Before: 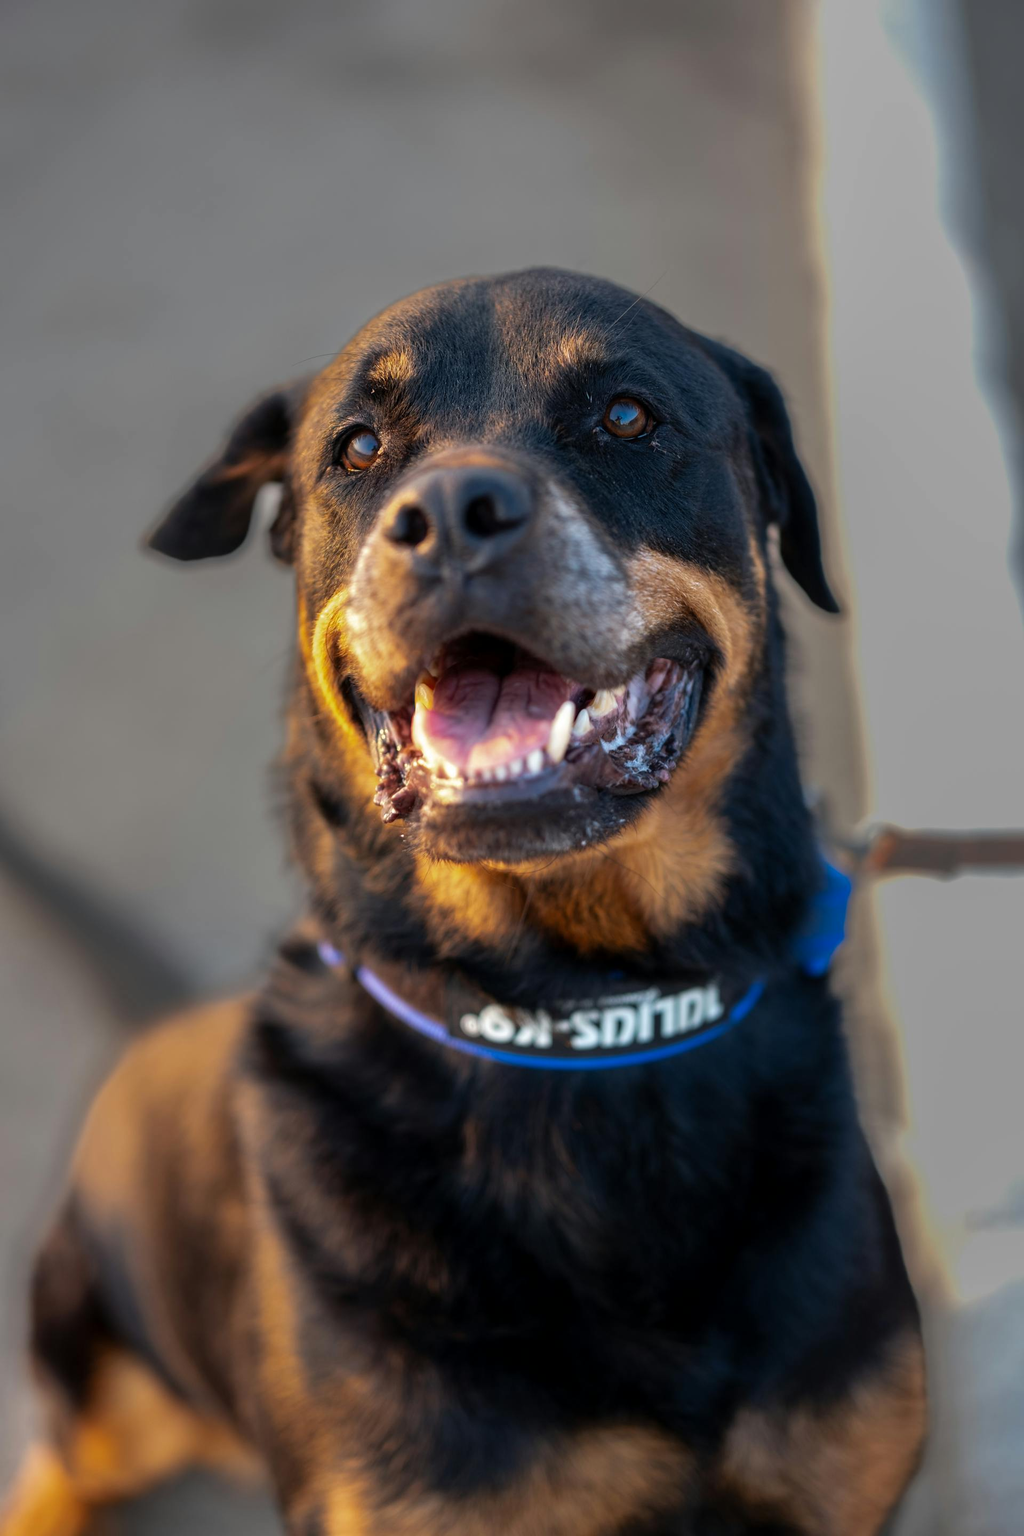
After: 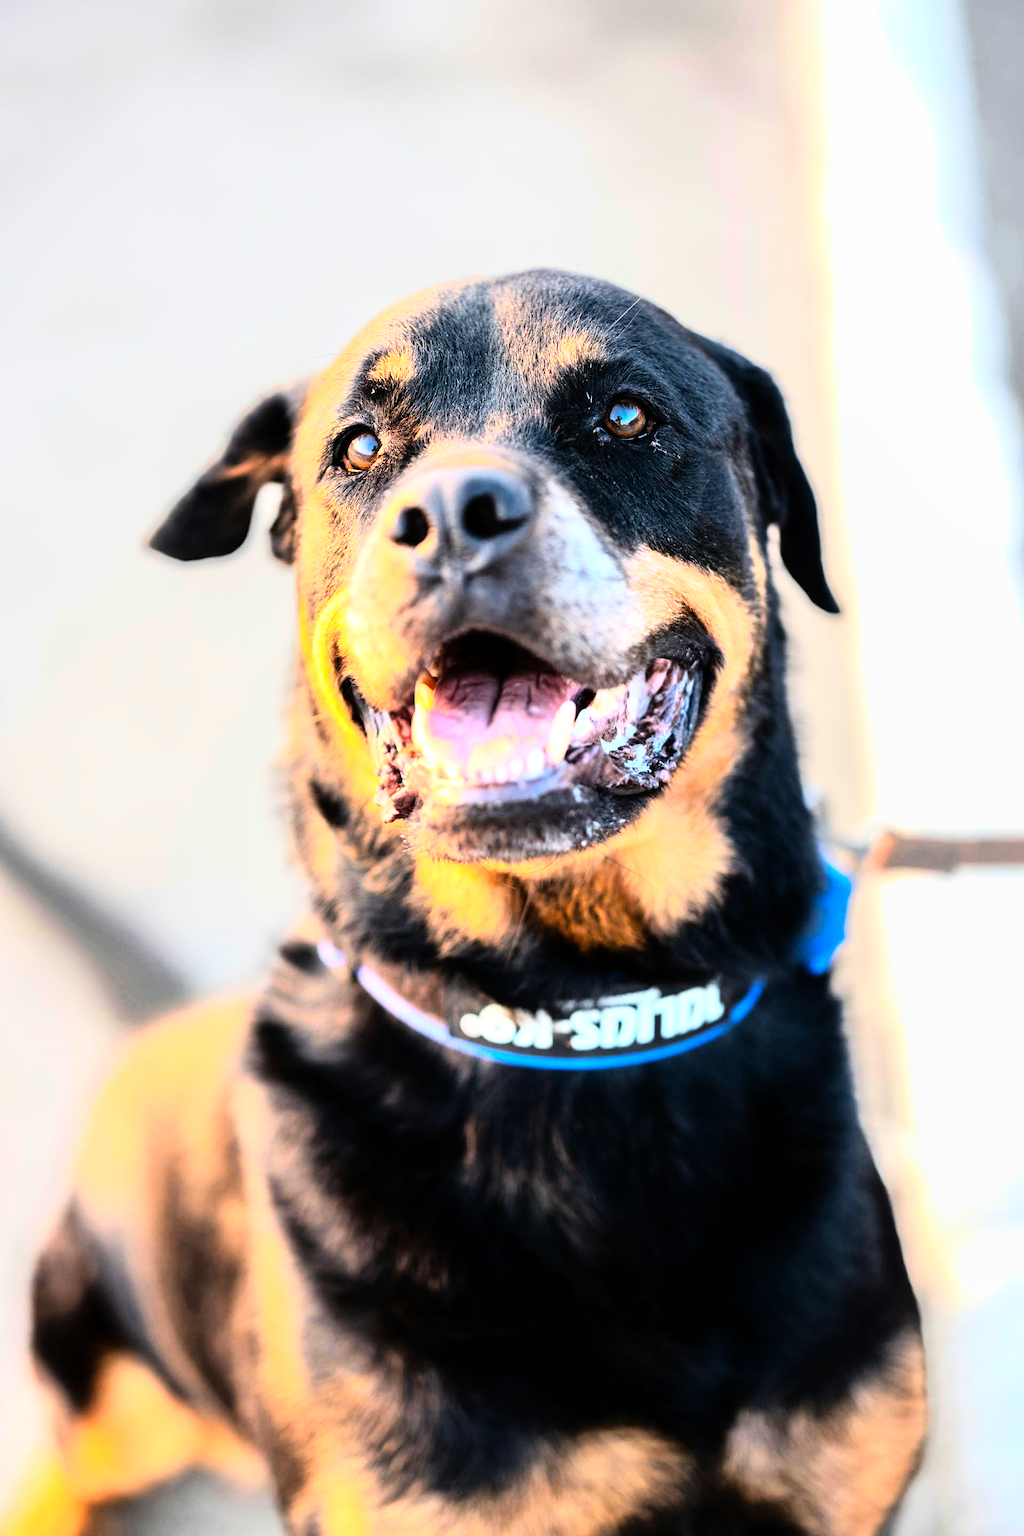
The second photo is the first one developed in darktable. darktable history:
exposure: exposure 1.15 EV, compensate highlight preservation false
rgb curve: curves: ch0 [(0, 0) (0.21, 0.15) (0.24, 0.21) (0.5, 0.75) (0.75, 0.96) (0.89, 0.99) (1, 1)]; ch1 [(0, 0.02) (0.21, 0.13) (0.25, 0.2) (0.5, 0.67) (0.75, 0.9) (0.89, 0.97) (1, 1)]; ch2 [(0, 0.02) (0.21, 0.13) (0.25, 0.2) (0.5, 0.67) (0.75, 0.9) (0.89, 0.97) (1, 1)], compensate middle gray true
